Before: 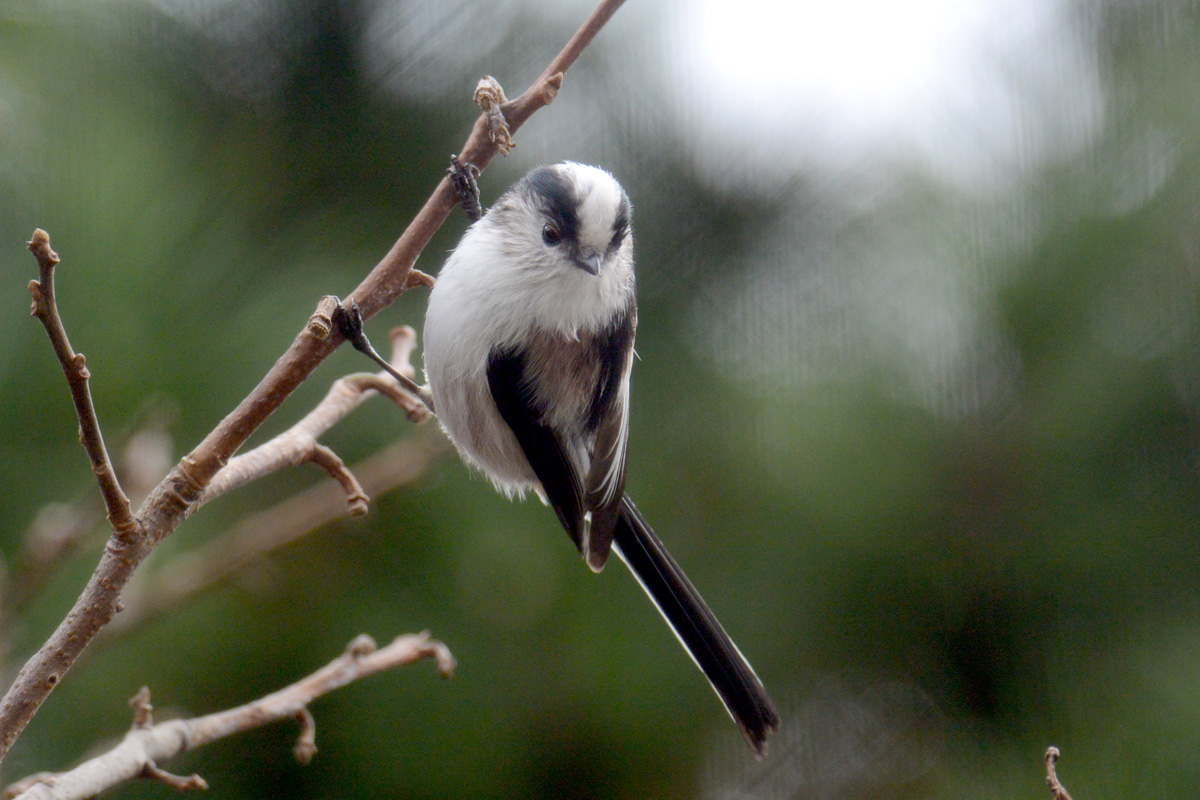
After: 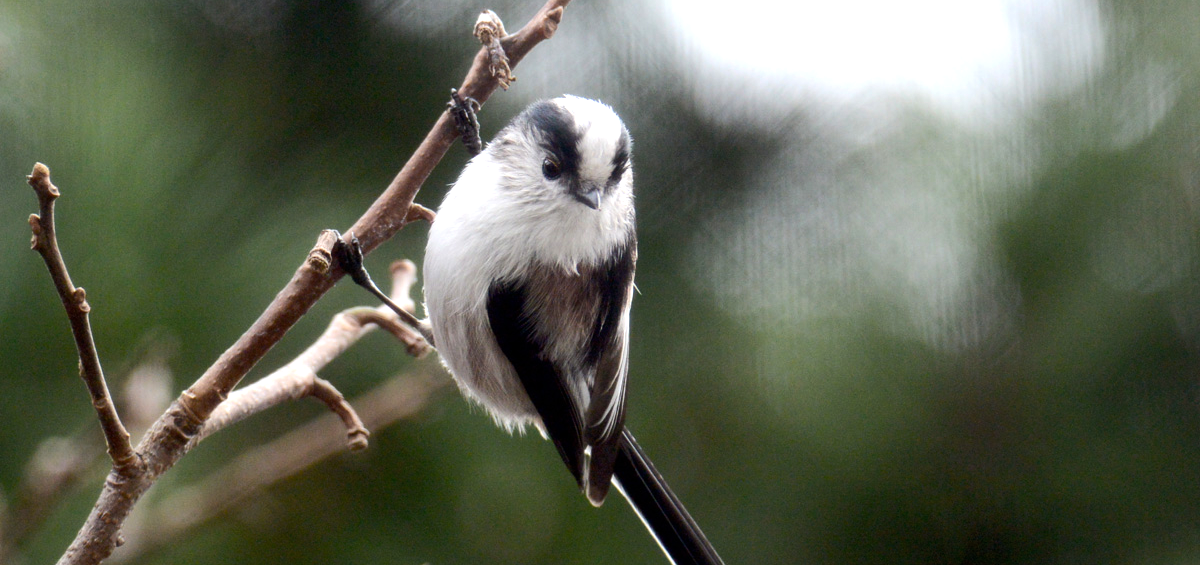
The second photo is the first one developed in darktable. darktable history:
crop and rotate: top 8.293%, bottom 20.996%
tone equalizer: -8 EV -0.75 EV, -7 EV -0.7 EV, -6 EV -0.6 EV, -5 EV -0.4 EV, -3 EV 0.4 EV, -2 EV 0.6 EV, -1 EV 0.7 EV, +0 EV 0.75 EV, edges refinement/feathering 500, mask exposure compensation -1.57 EV, preserve details no
